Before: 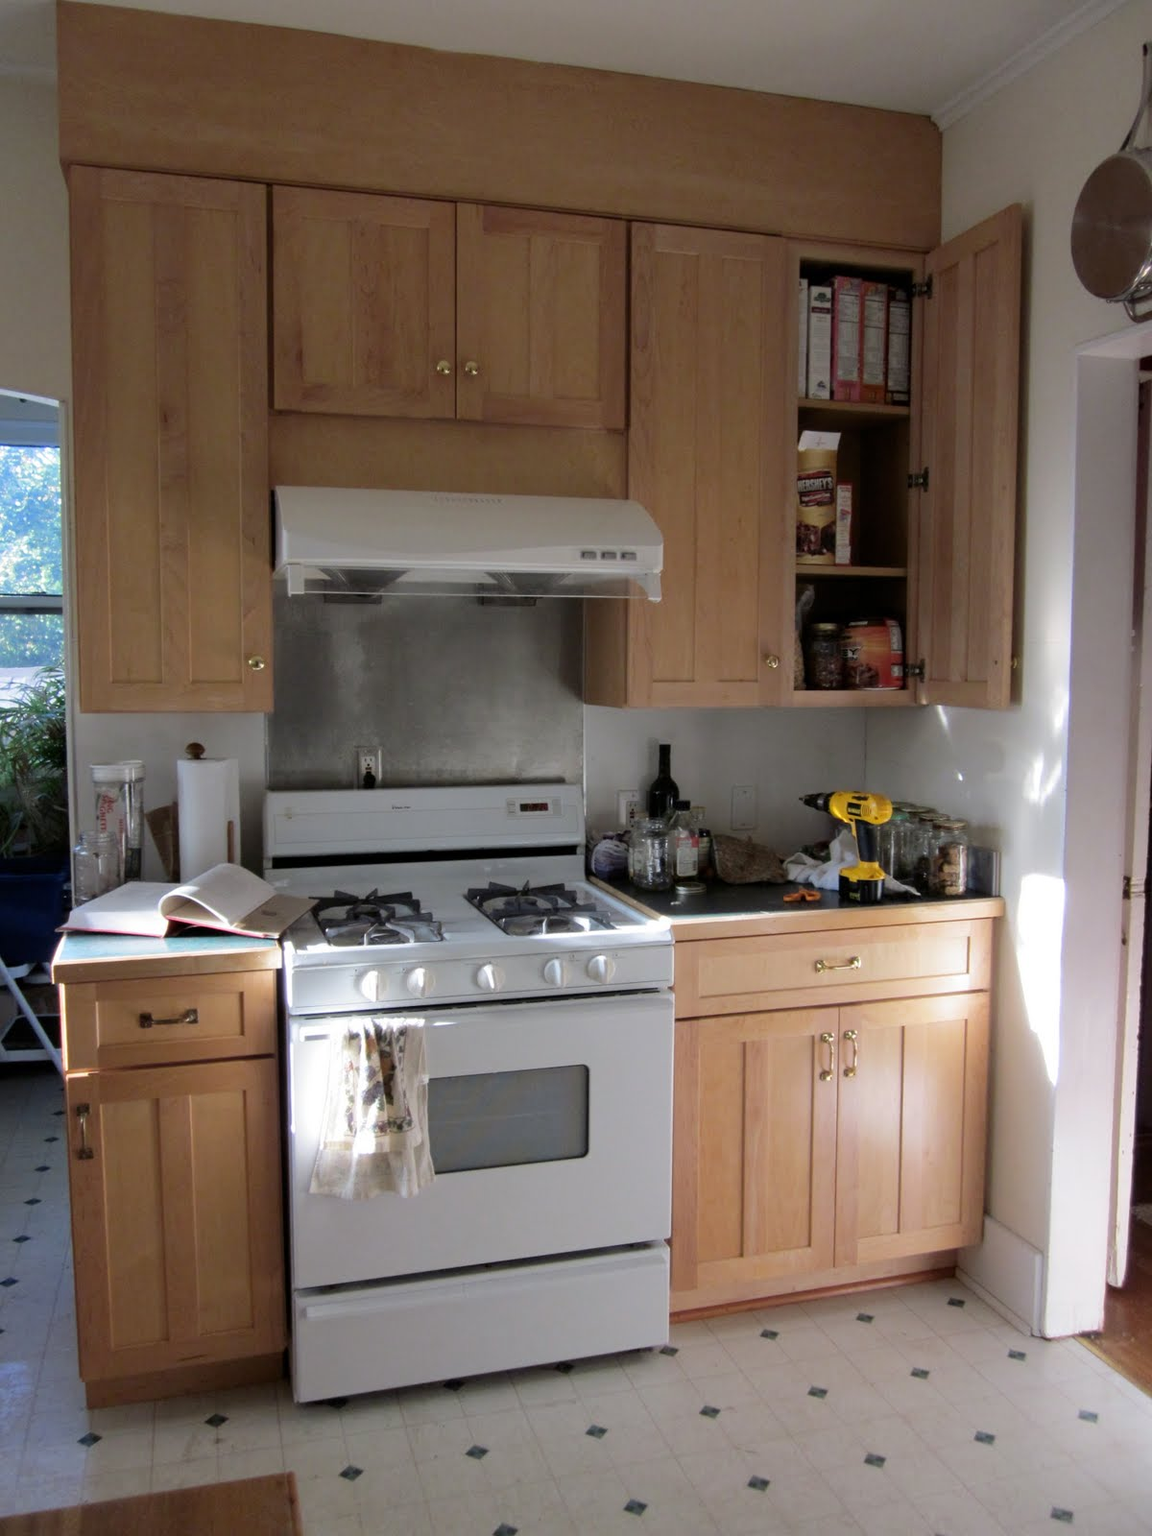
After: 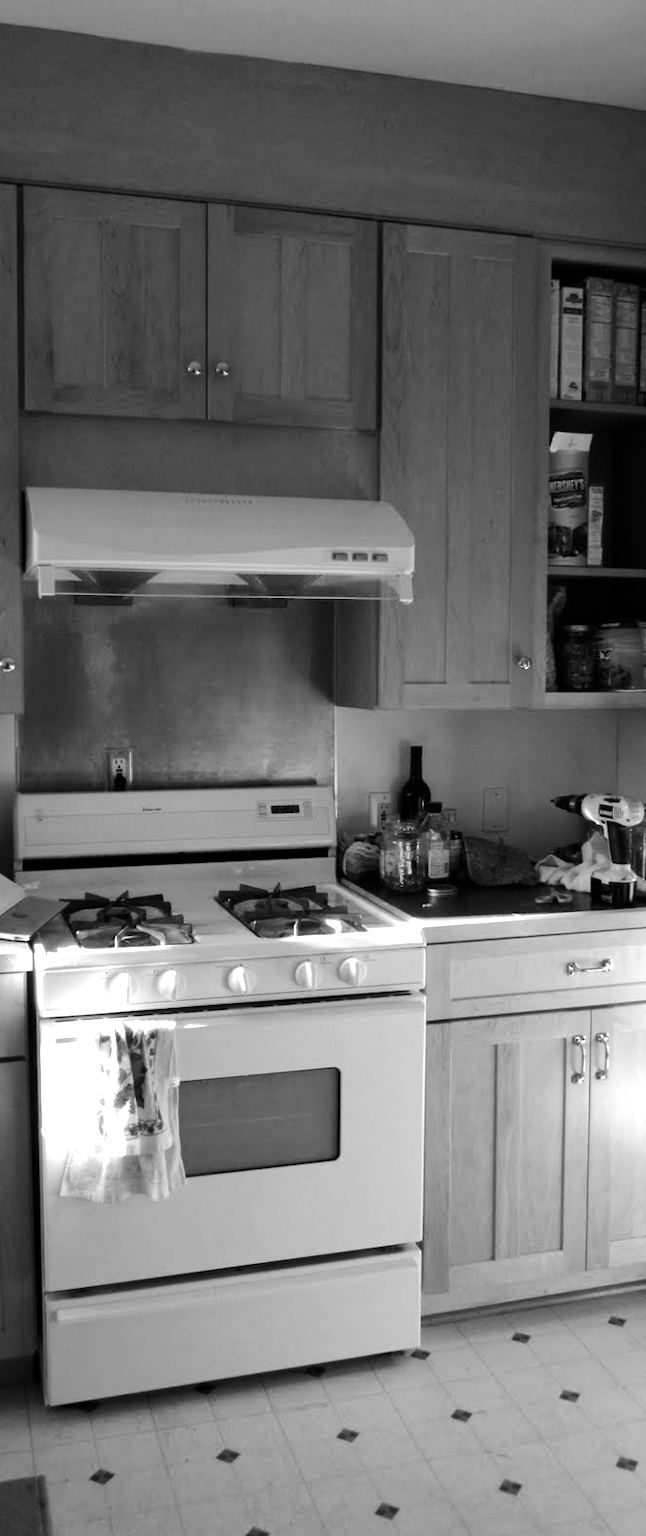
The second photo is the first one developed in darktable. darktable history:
tone equalizer: -8 EV -0.75 EV, -7 EV -0.7 EV, -6 EV -0.6 EV, -5 EV -0.4 EV, -3 EV 0.4 EV, -2 EV 0.6 EV, -1 EV 0.7 EV, +0 EV 0.75 EV, edges refinement/feathering 500, mask exposure compensation -1.57 EV, preserve details no
crop: left 21.674%, right 22.086%
monochrome: on, module defaults
